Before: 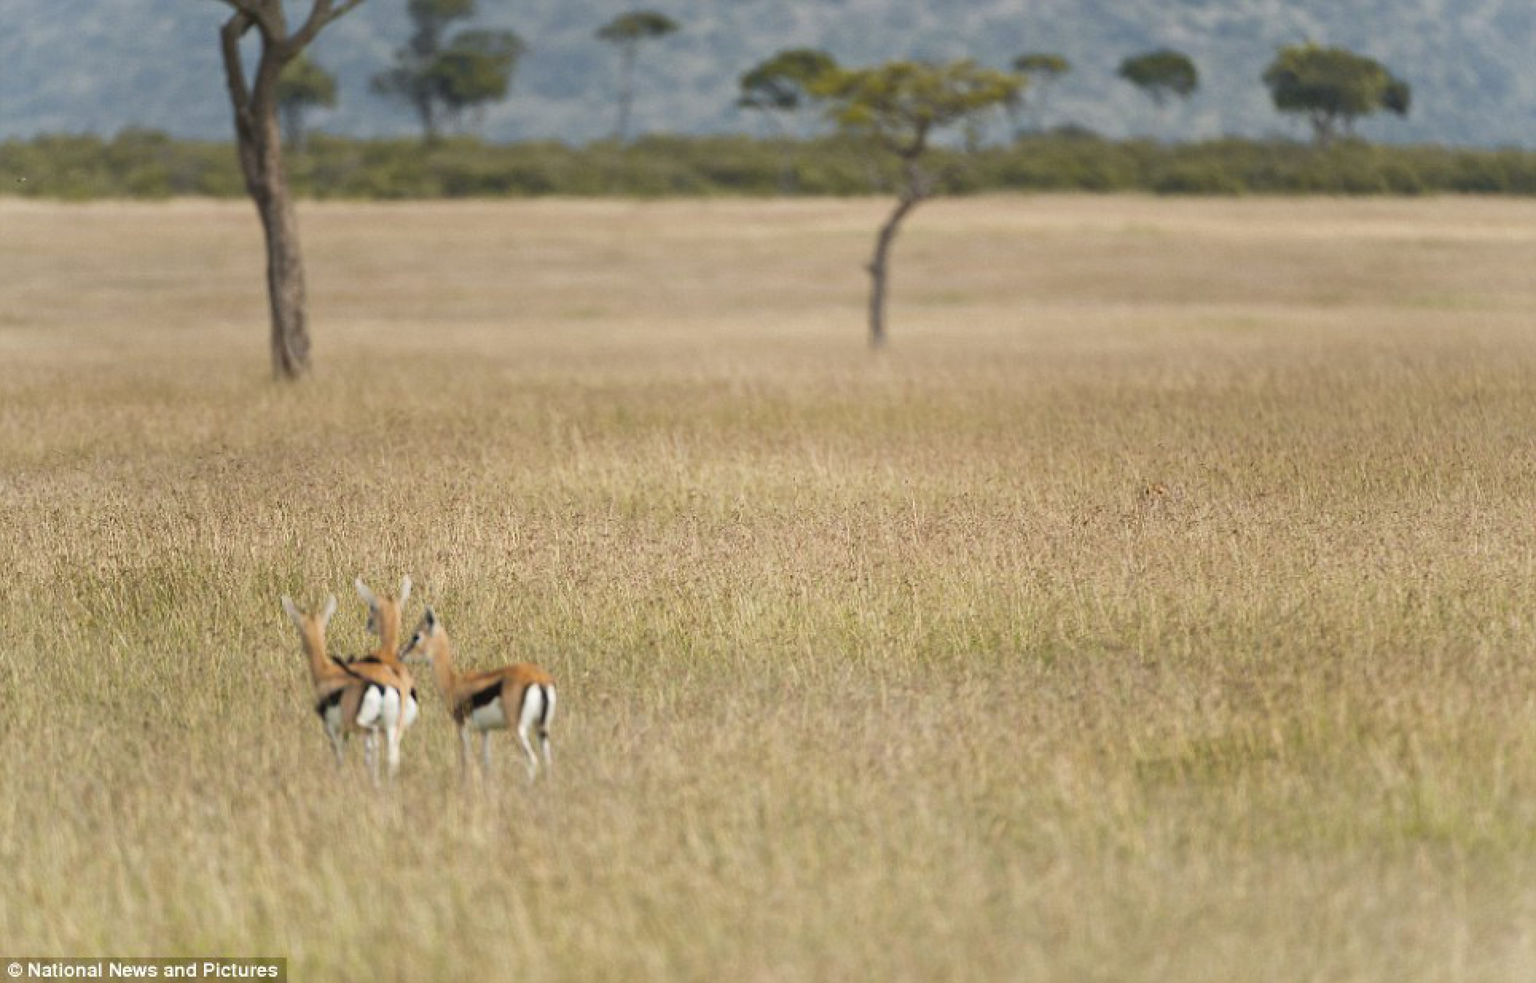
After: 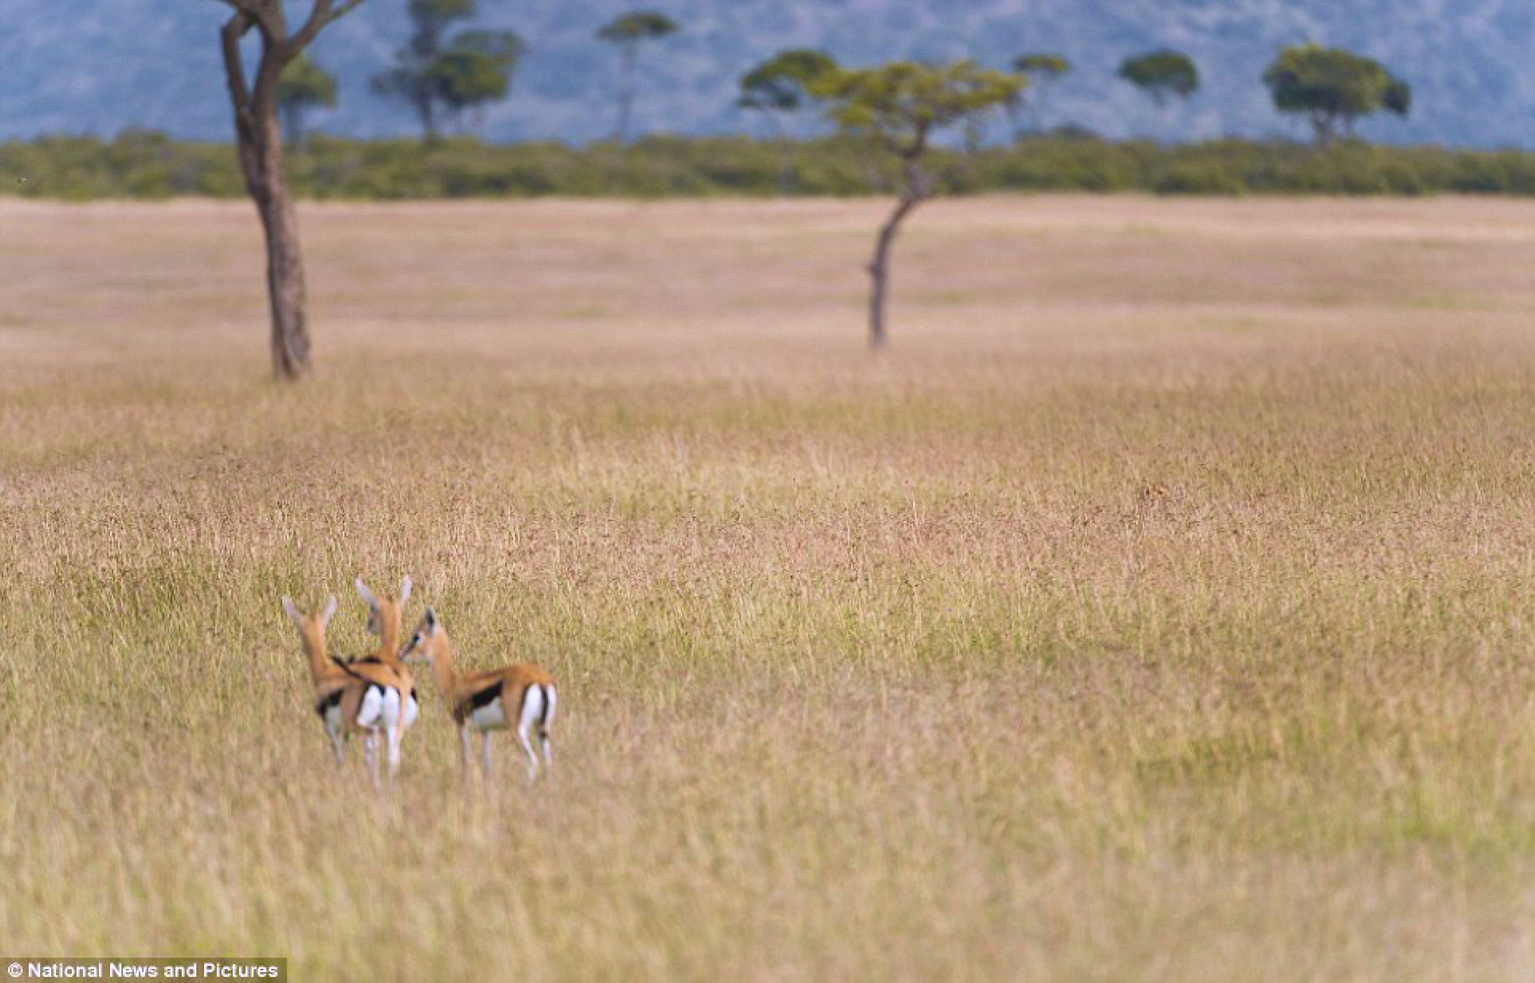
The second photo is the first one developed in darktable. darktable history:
color calibration: illuminant custom, x 0.364, y 0.385, temperature 4525.15 K
velvia: strength 50.47%
